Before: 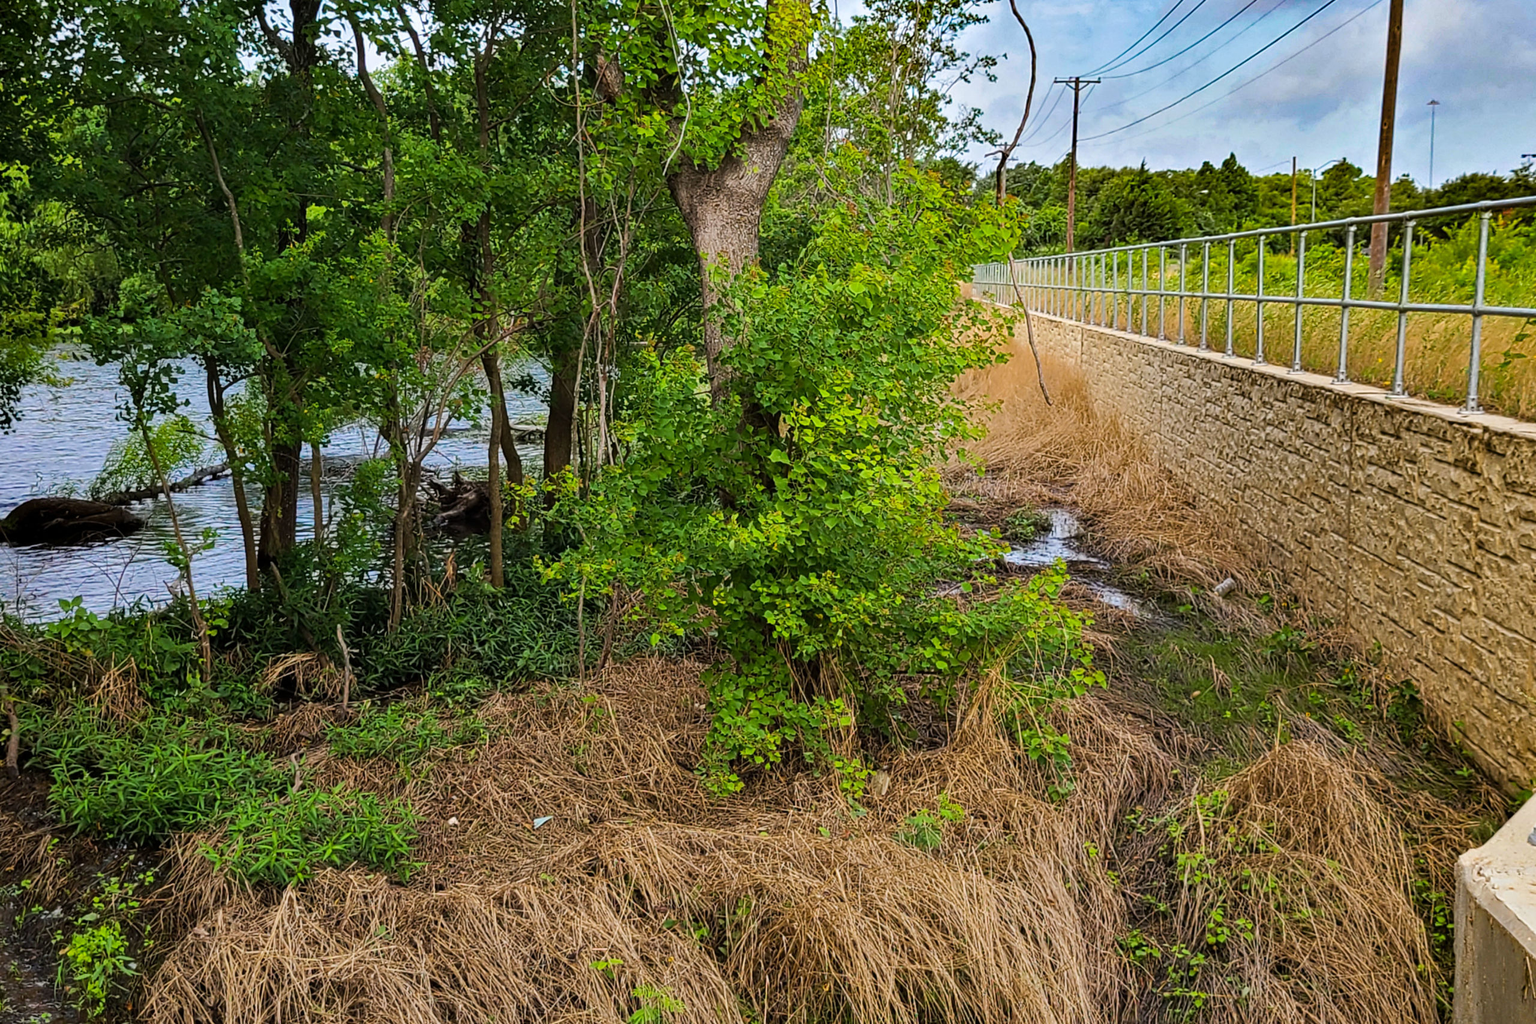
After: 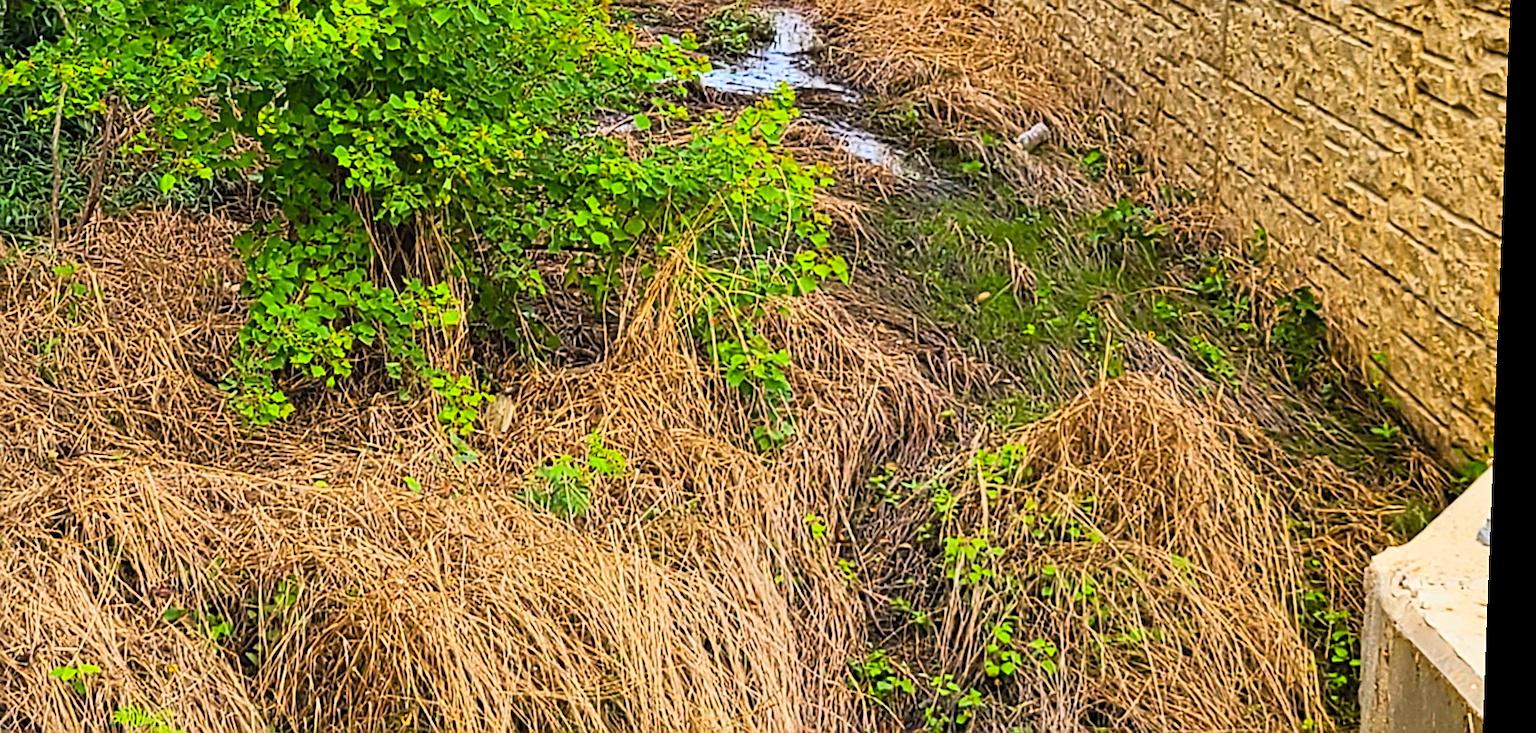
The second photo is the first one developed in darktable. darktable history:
contrast brightness saturation: contrast 0.24, brightness 0.26, saturation 0.39
rotate and perspective: rotation 2.17°, automatic cropping off
crop and rotate: left 35.509%, top 50.238%, bottom 4.934%
sharpen: on, module defaults
